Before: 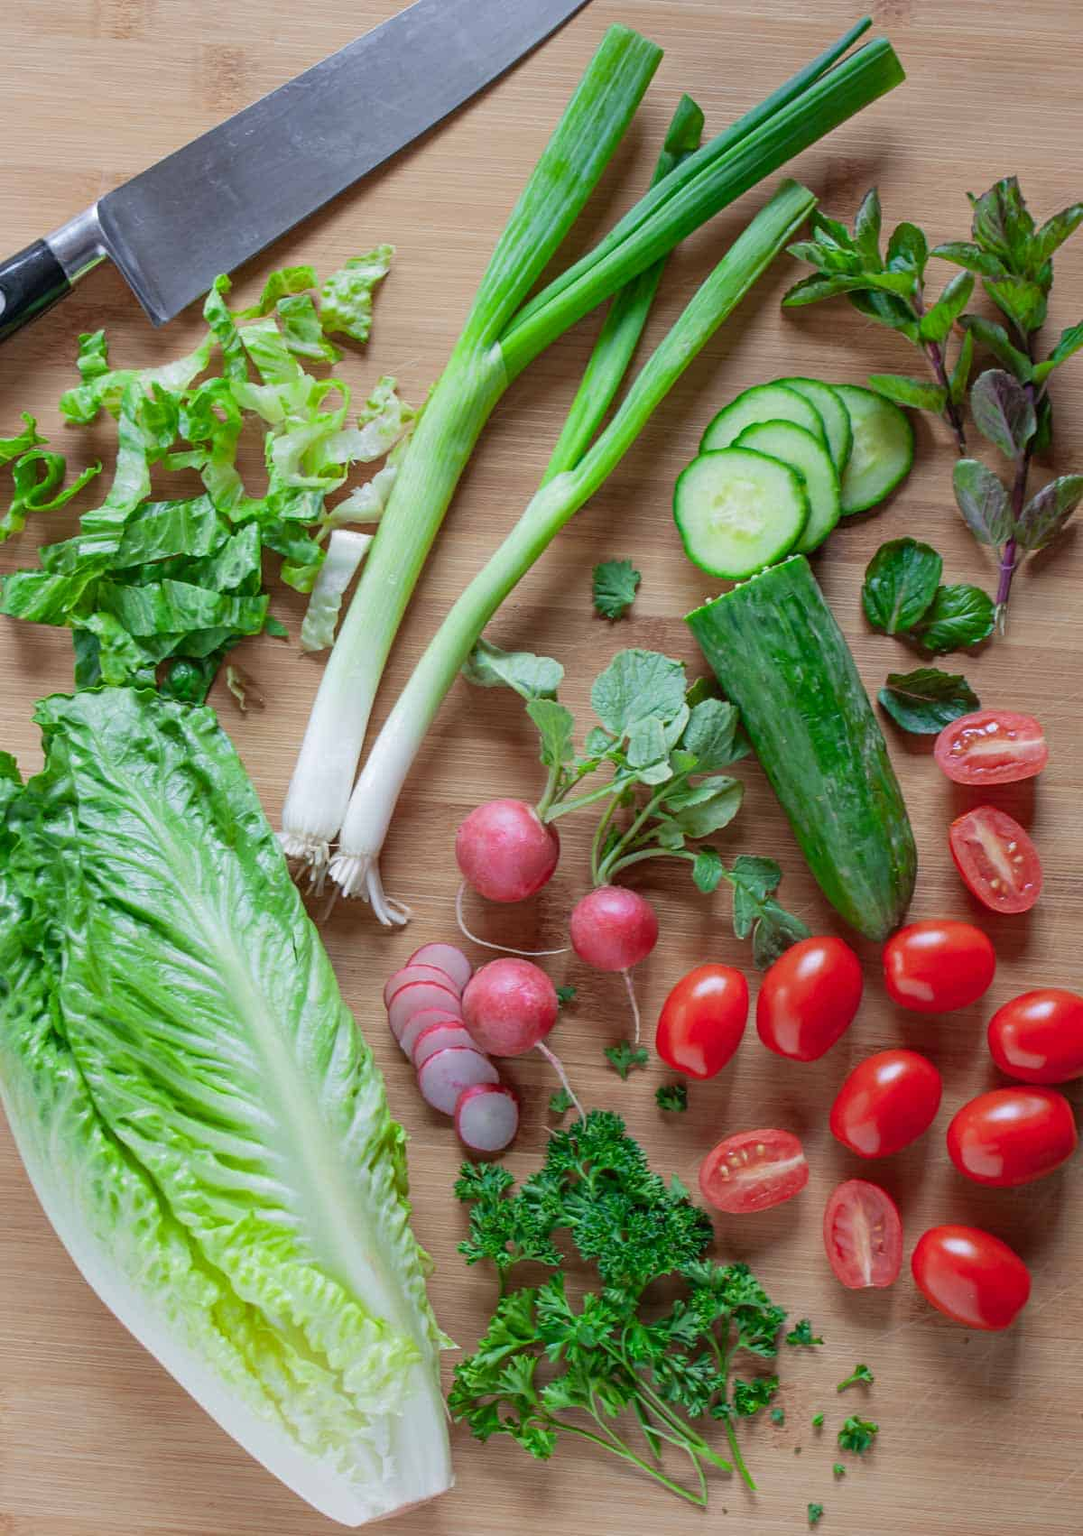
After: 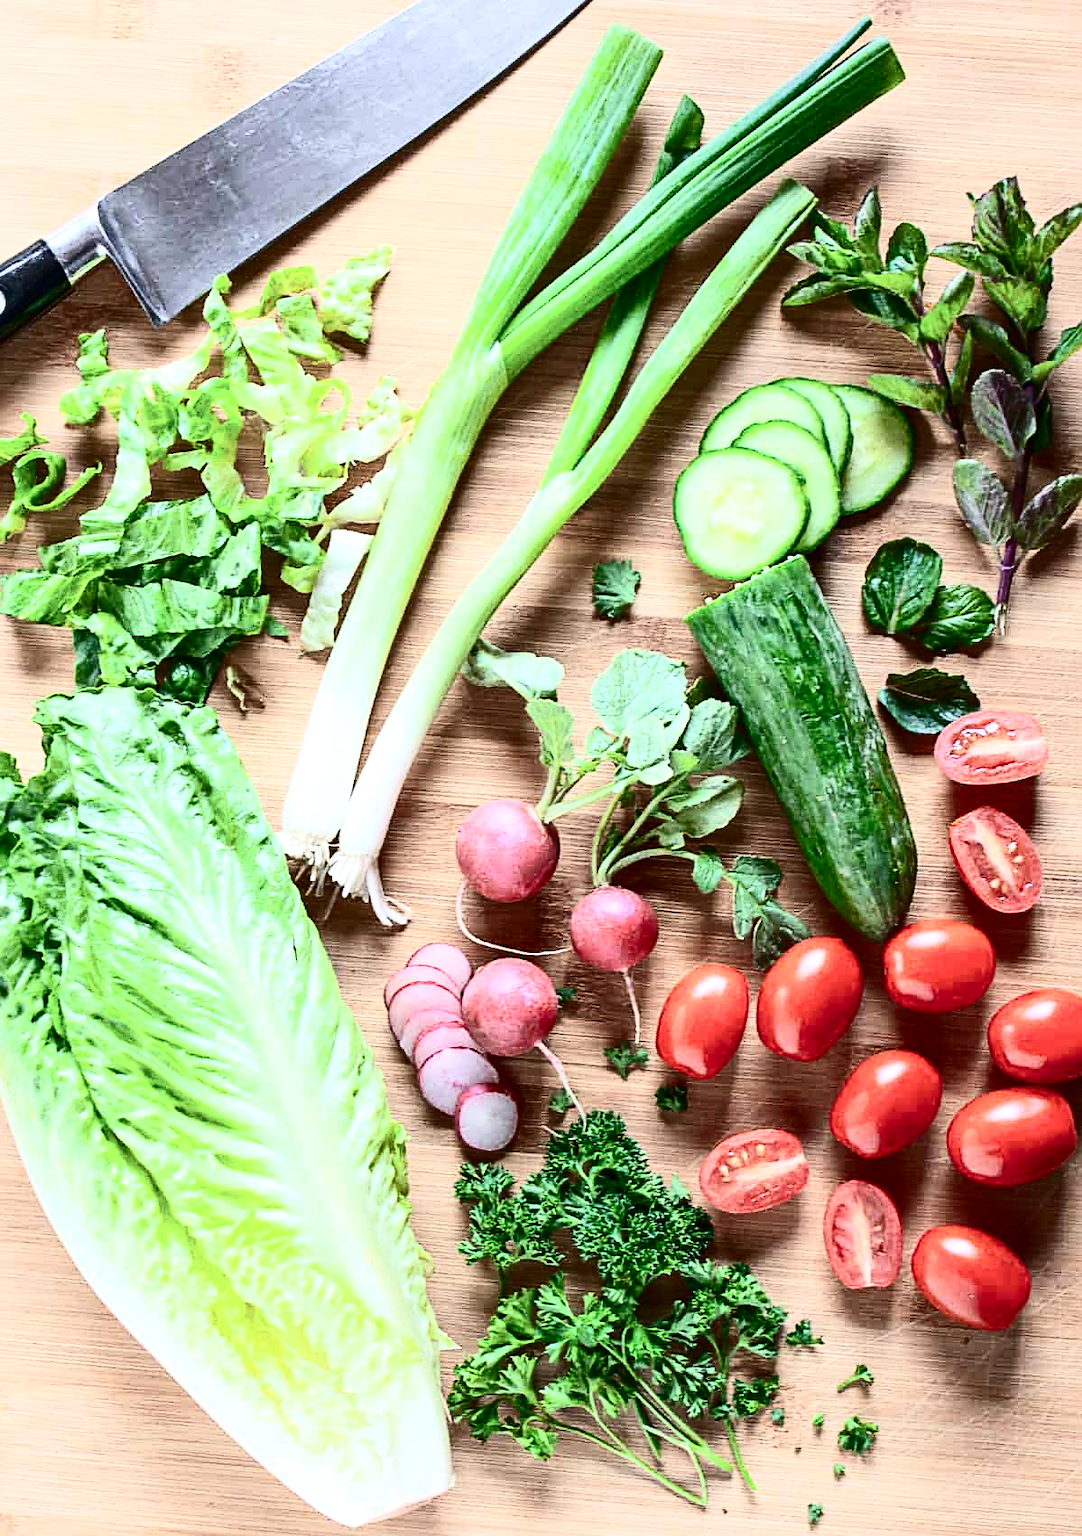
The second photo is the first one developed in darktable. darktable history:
sharpen: on, module defaults
exposure: black level correction 0, exposure 0.7 EV, compensate exposure bias true, compensate highlight preservation false
contrast brightness saturation: contrast 0.5, saturation -0.1
color balance: on, module defaults
